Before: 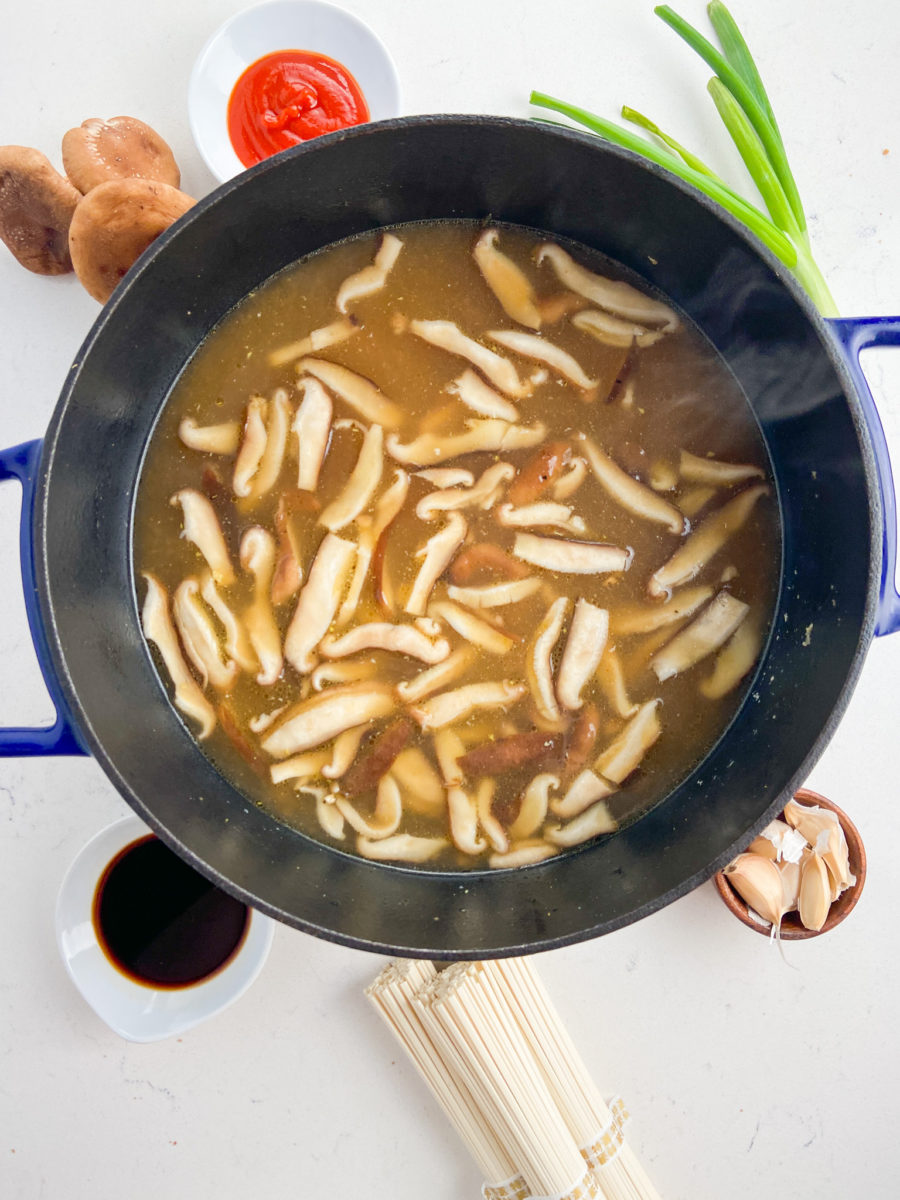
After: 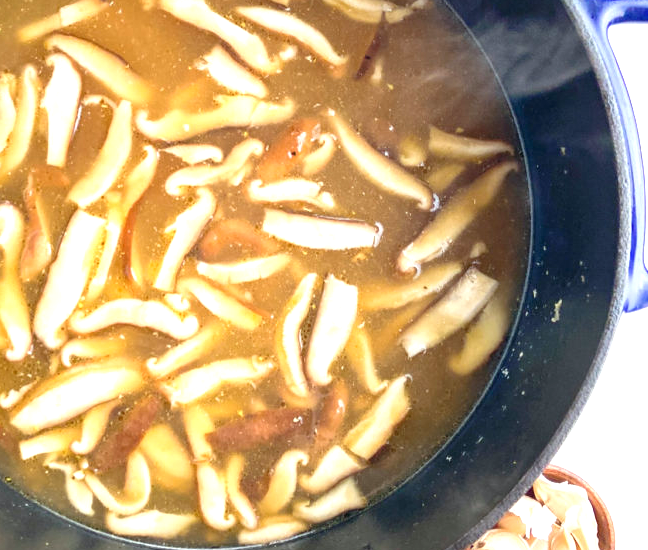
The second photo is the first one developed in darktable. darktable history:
crop and rotate: left 27.938%, top 27.046%, bottom 27.046%
white balance: red 0.982, blue 1.018
exposure: black level correction 0, exposure 0.9 EV, compensate highlight preservation false
